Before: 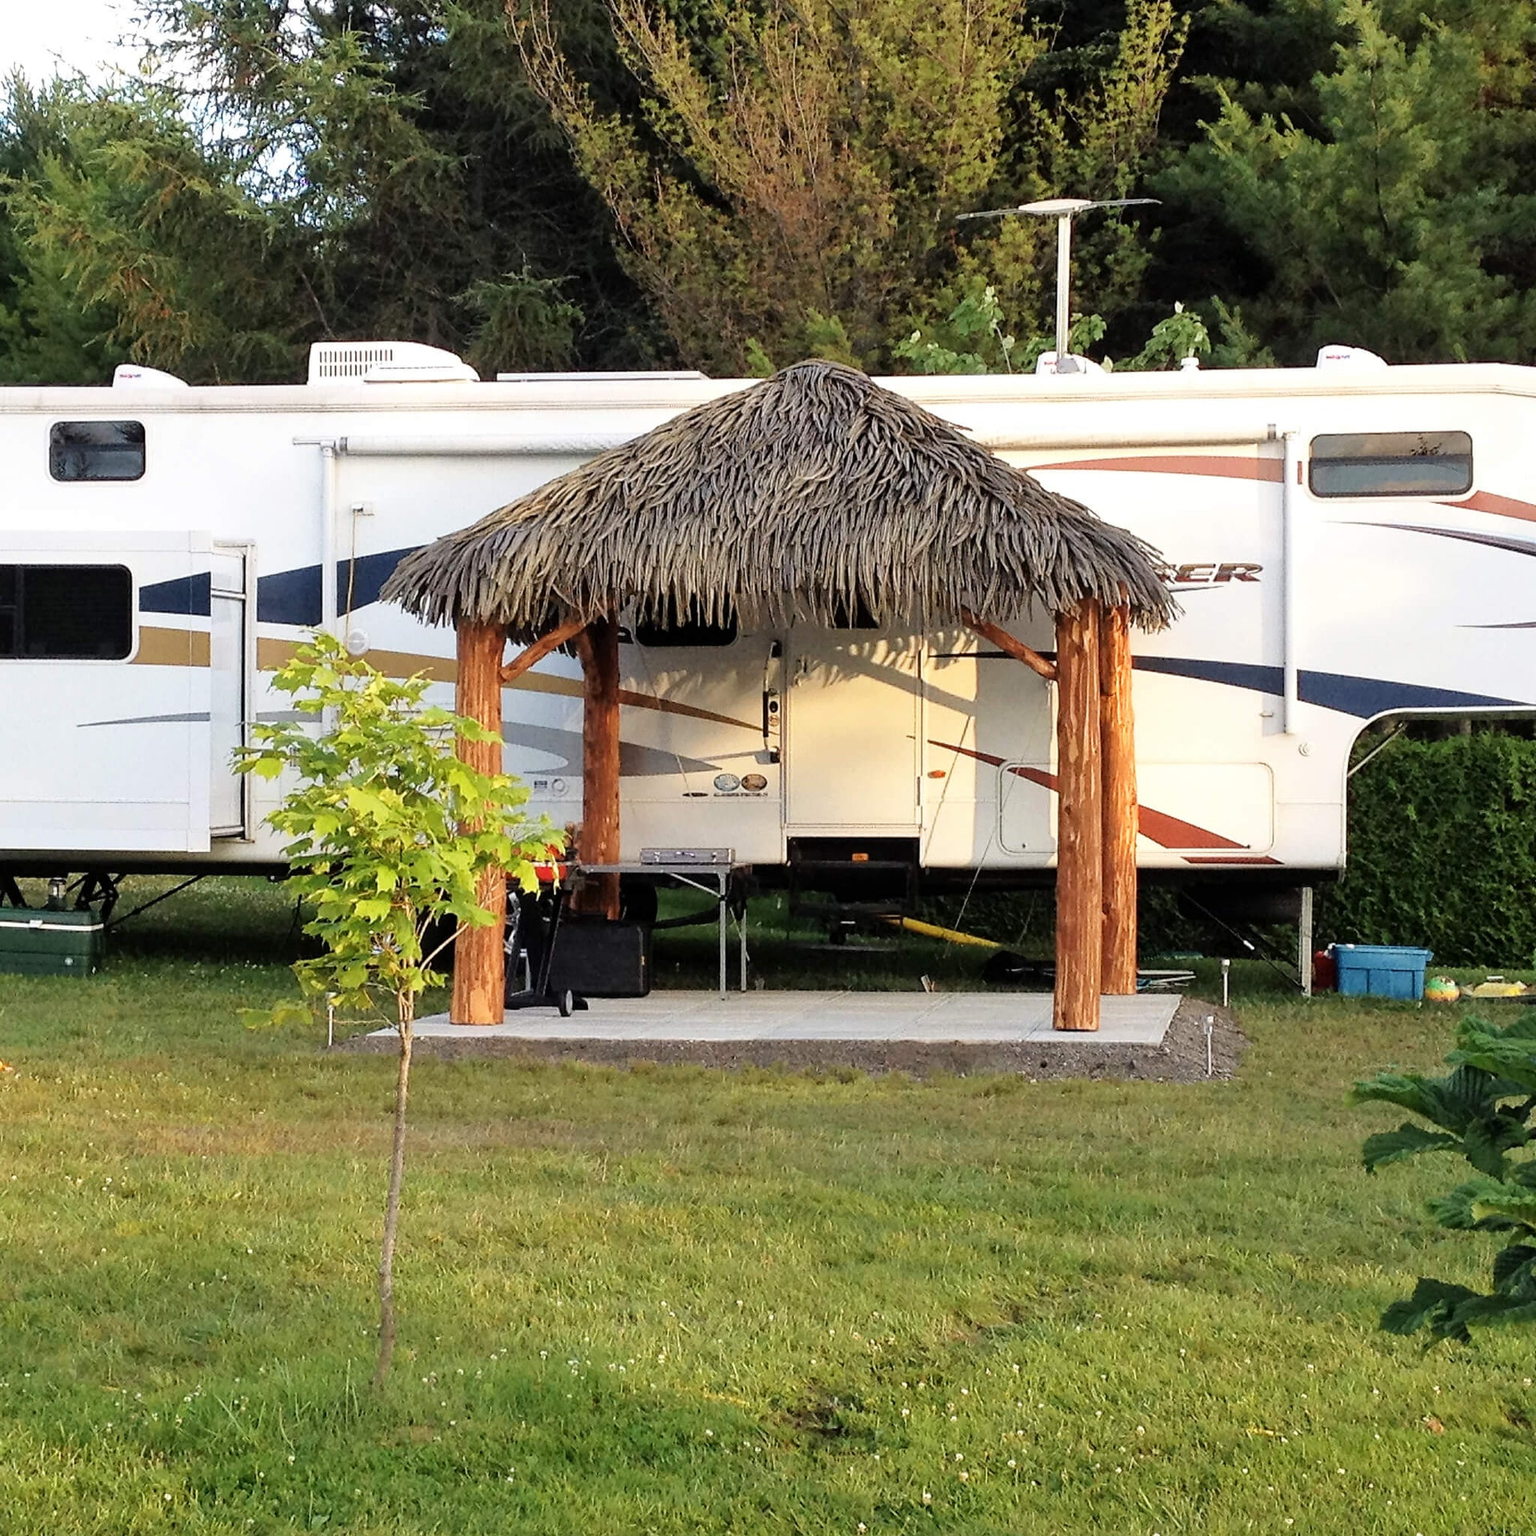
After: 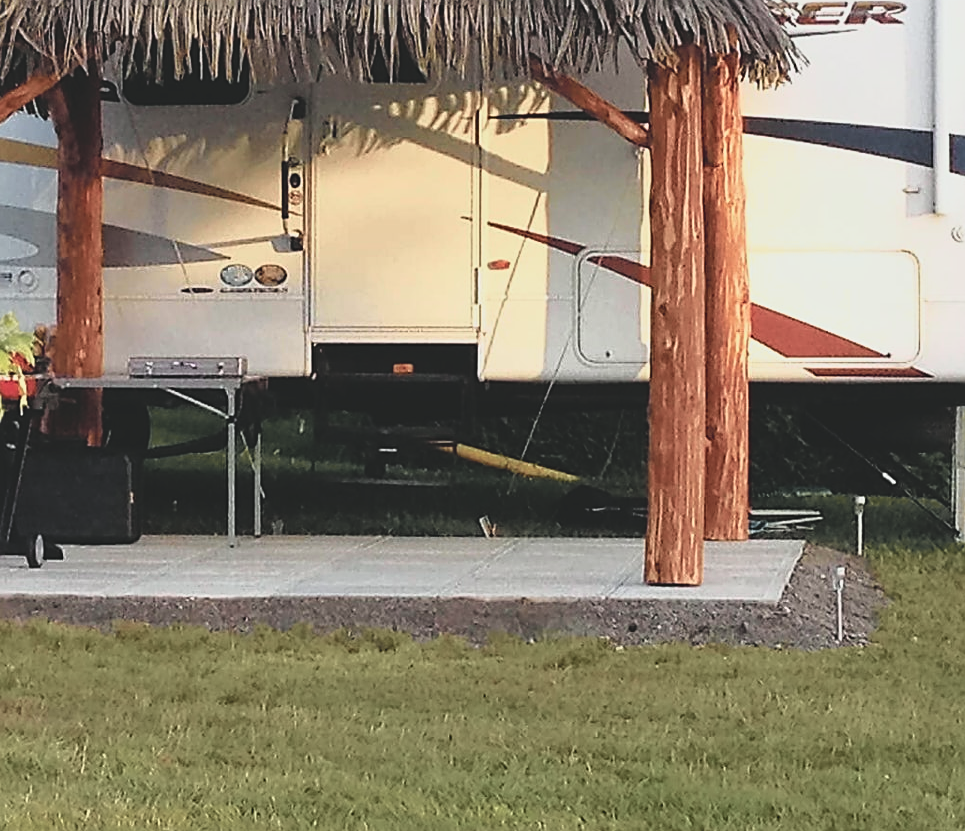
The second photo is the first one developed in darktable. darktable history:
tone equalizer: on, module defaults
exposure: black level correction -0.036, exposure -0.497 EV, compensate highlight preservation false
crop: left 35.03%, top 36.625%, right 14.663%, bottom 20.057%
sharpen: on, module defaults
tone curve: curves: ch0 [(0, 0) (0.105, 0.068) (0.195, 0.162) (0.283, 0.283) (0.384, 0.404) (0.485, 0.531) (0.638, 0.681) (0.795, 0.879) (1, 0.977)]; ch1 [(0, 0) (0.161, 0.092) (0.35, 0.33) (0.379, 0.401) (0.456, 0.469) (0.504, 0.5) (0.512, 0.514) (0.58, 0.597) (0.635, 0.646) (1, 1)]; ch2 [(0, 0) (0.371, 0.362) (0.437, 0.437) (0.5, 0.5) (0.53, 0.523) (0.56, 0.58) (0.622, 0.606) (1, 1)], color space Lab, independent channels, preserve colors none
